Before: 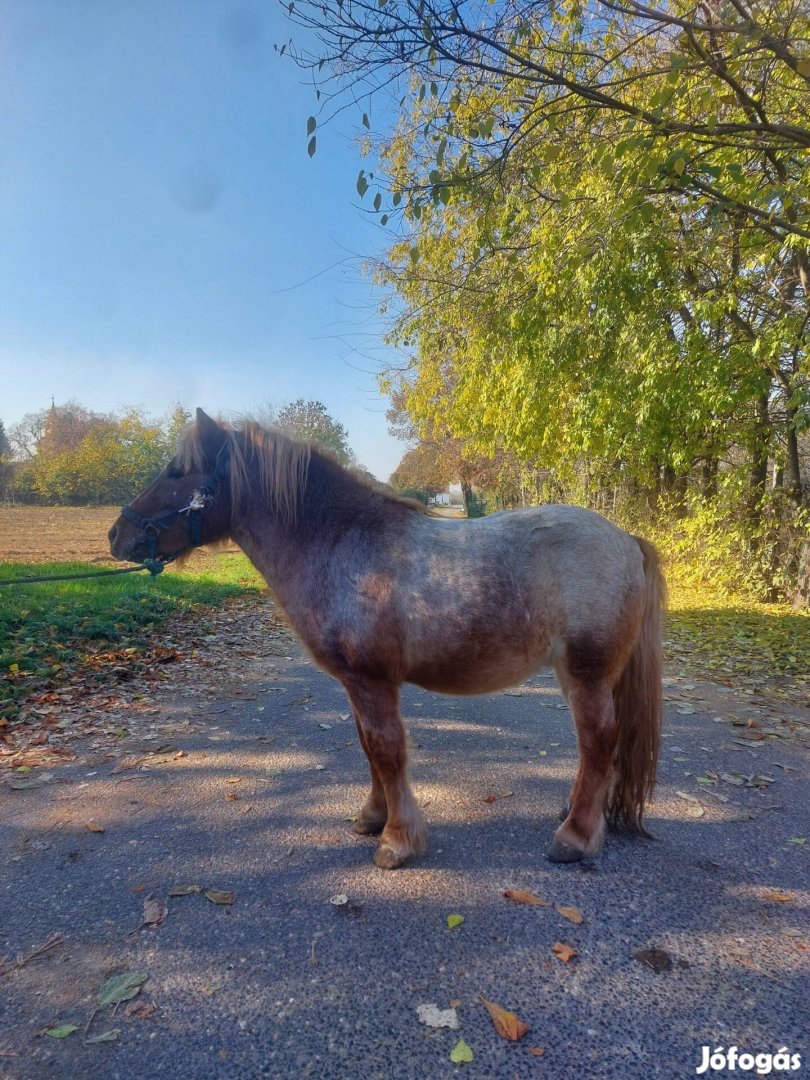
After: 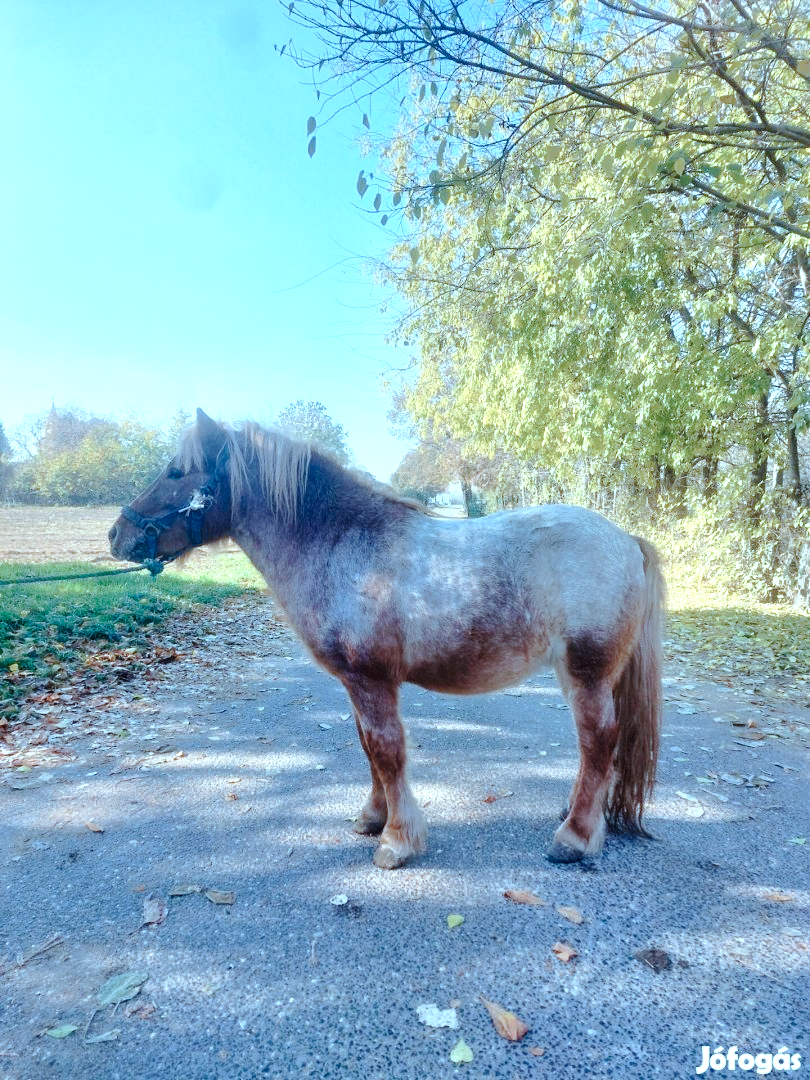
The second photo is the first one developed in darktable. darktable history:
color correction: highlights a* -12.64, highlights b* -18.1, saturation 0.7
color calibration: output R [1.063, -0.012, -0.003, 0], output G [0, 1.022, 0.021, 0], output B [-0.079, 0.047, 1, 0], illuminant custom, x 0.389, y 0.387, temperature 3838.64 K
tone curve: curves: ch0 [(0, 0) (0.003, 0.002) (0.011, 0.008) (0.025, 0.016) (0.044, 0.026) (0.069, 0.04) (0.1, 0.061) (0.136, 0.104) (0.177, 0.15) (0.224, 0.22) (0.277, 0.307) (0.335, 0.399) (0.399, 0.492) (0.468, 0.575) (0.543, 0.638) (0.623, 0.701) (0.709, 0.778) (0.801, 0.85) (0.898, 0.934) (1, 1)], preserve colors none
exposure: exposure 1 EV, compensate highlight preservation false
